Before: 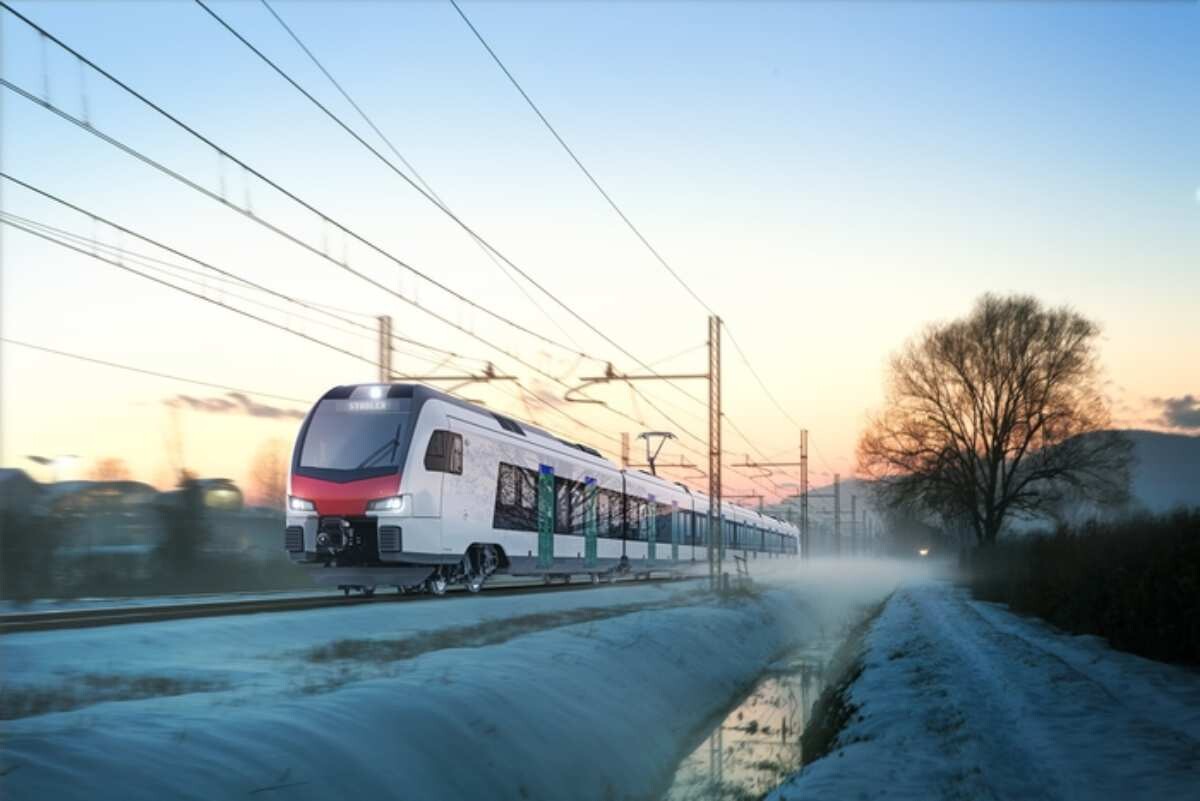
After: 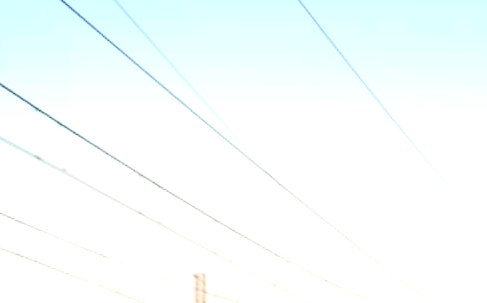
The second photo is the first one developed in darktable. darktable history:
crop: left 15.452%, top 5.459%, right 43.956%, bottom 56.62%
exposure: exposure 0.64 EV, compensate highlight preservation false
contrast brightness saturation: contrast 0.28
